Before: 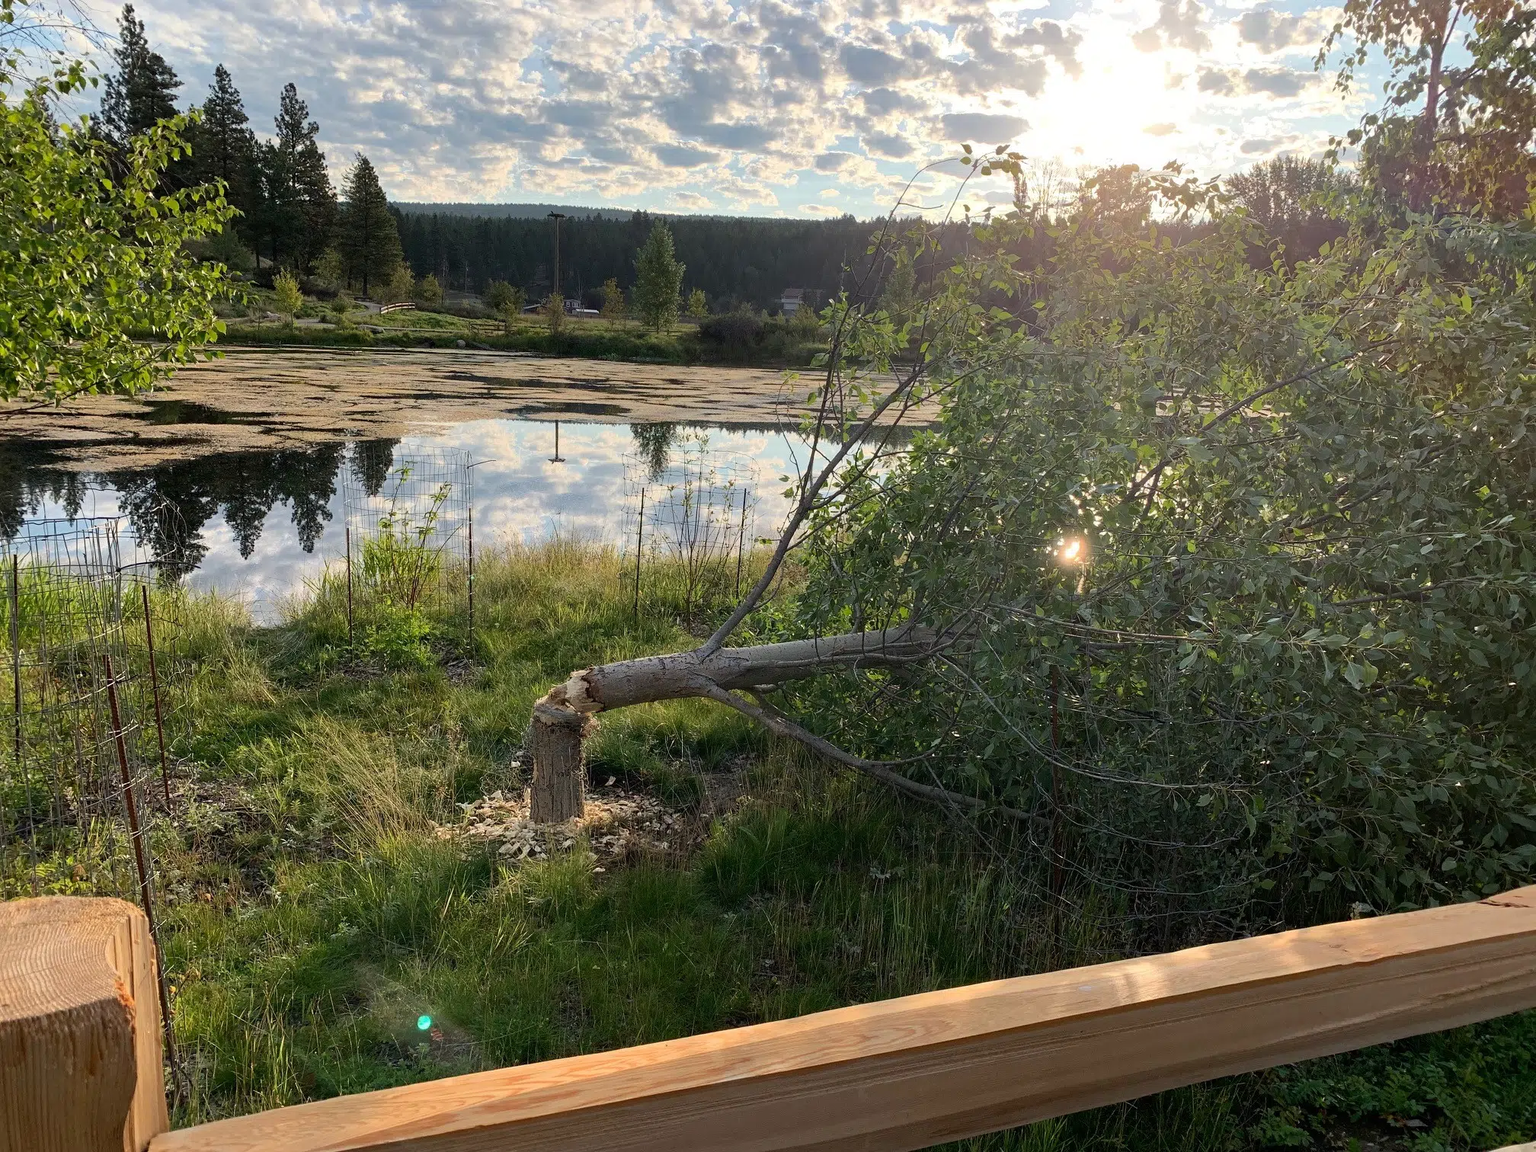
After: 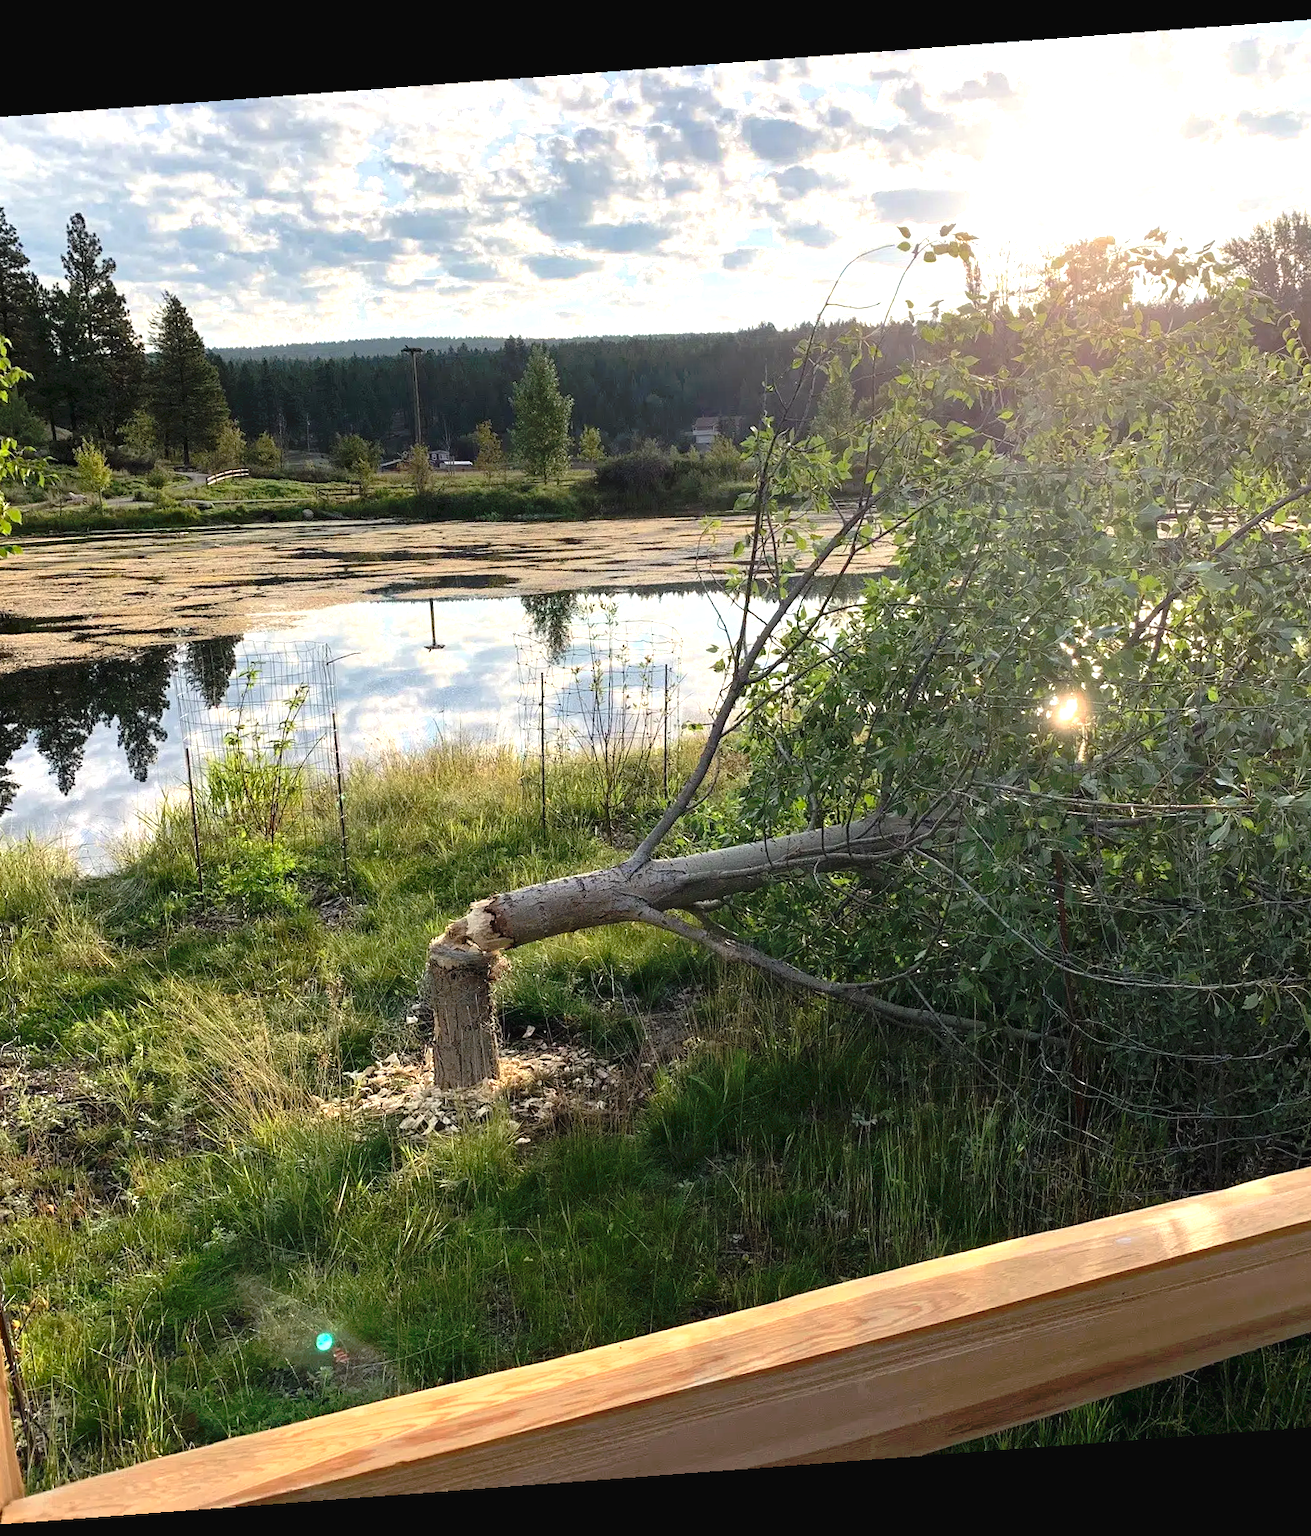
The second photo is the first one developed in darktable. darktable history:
crop and rotate: left 14.436%, right 18.898%
tone curve: curves: ch0 [(0, 0) (0.003, 0.026) (0.011, 0.024) (0.025, 0.022) (0.044, 0.031) (0.069, 0.067) (0.1, 0.094) (0.136, 0.102) (0.177, 0.14) (0.224, 0.189) (0.277, 0.238) (0.335, 0.325) (0.399, 0.379) (0.468, 0.453) (0.543, 0.528) (0.623, 0.609) (0.709, 0.695) (0.801, 0.793) (0.898, 0.898) (1, 1)], preserve colors none
rotate and perspective: rotation -4.25°, automatic cropping off
exposure: black level correction 0, exposure 0.7 EV, compensate exposure bias true, compensate highlight preservation false
